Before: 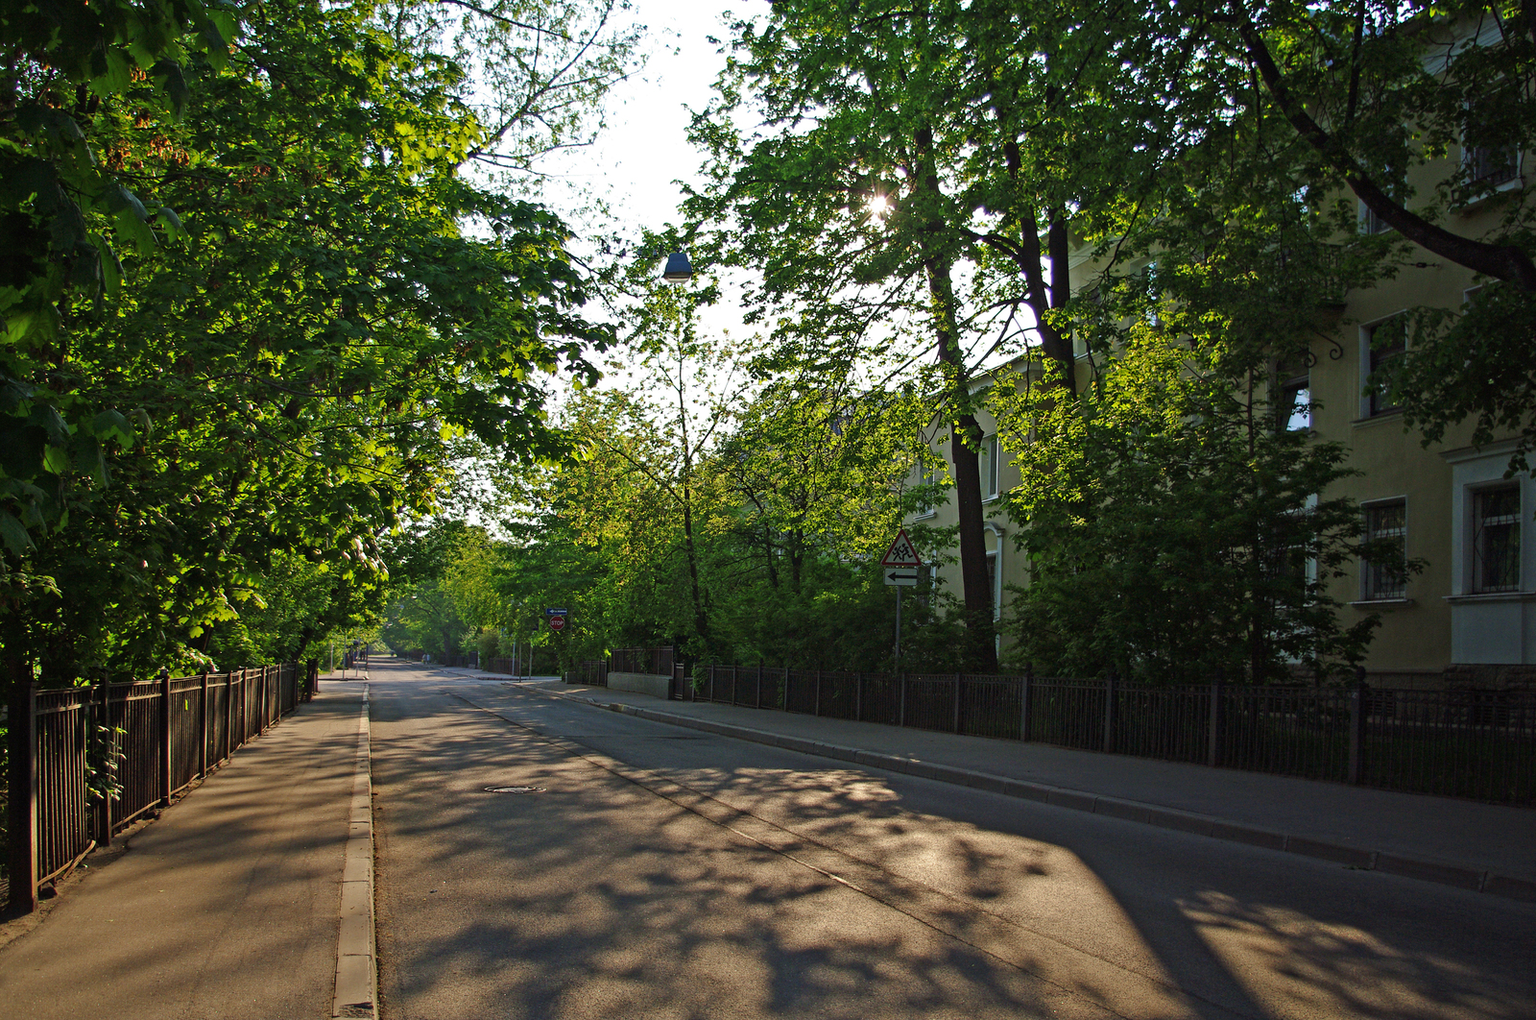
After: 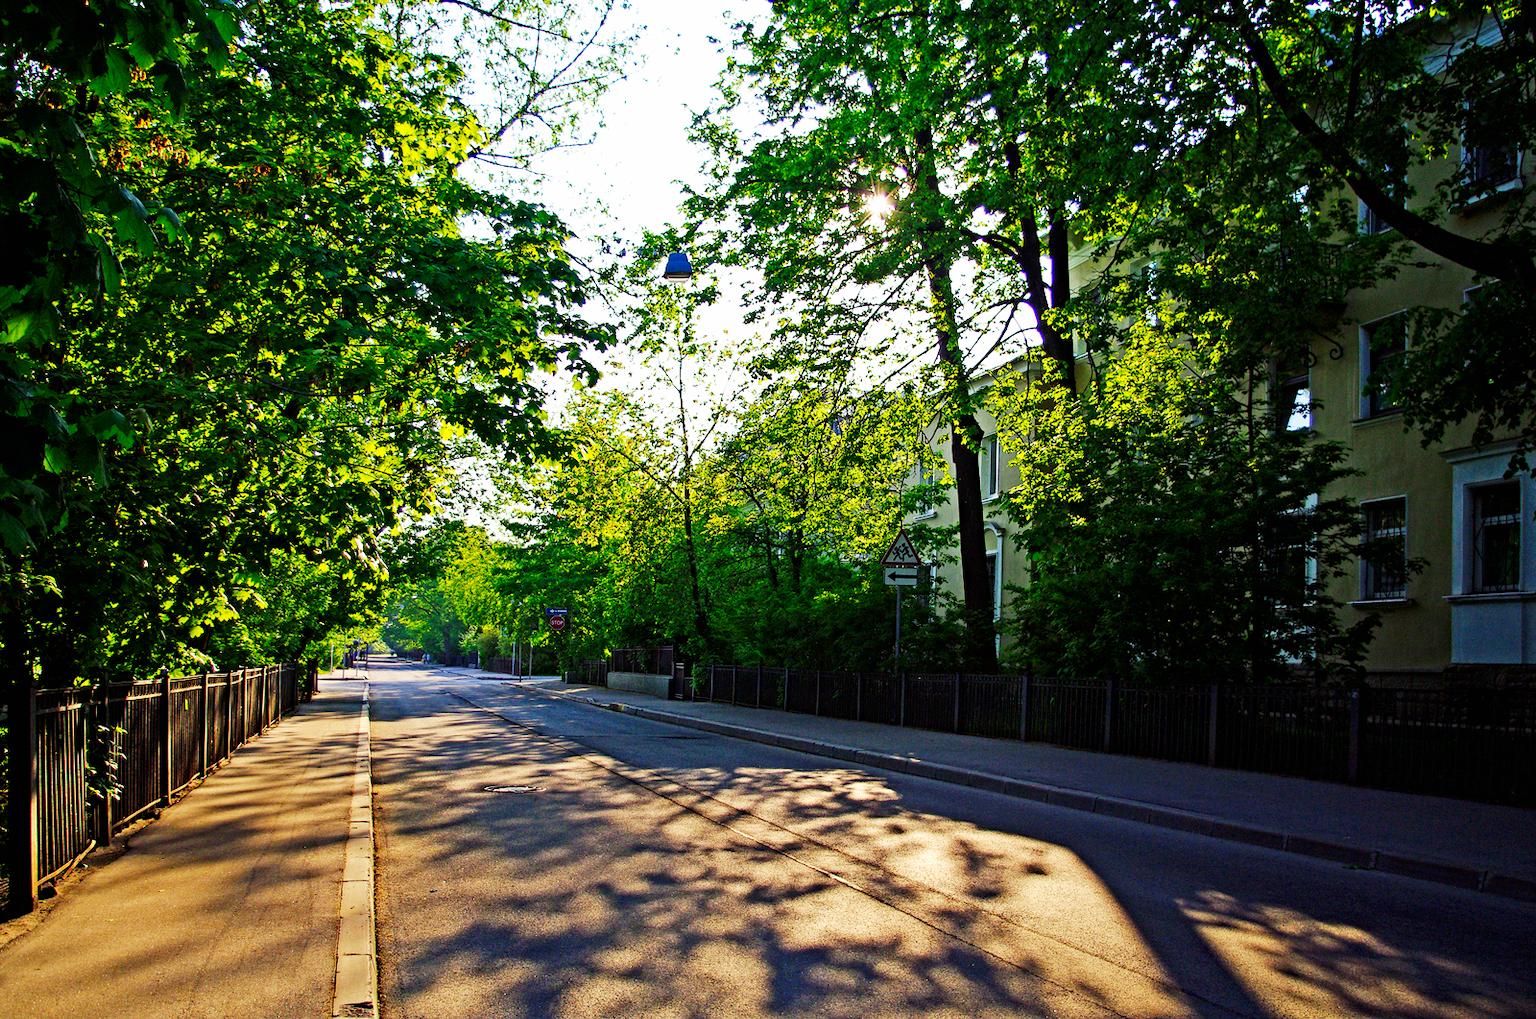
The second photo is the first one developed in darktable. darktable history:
color balance rgb: shadows lift › luminance -21.926%, shadows lift › chroma 6.576%, shadows lift › hue 271.39°, global offset › luminance -0.476%, perceptual saturation grading › global saturation 8.515%, contrast -9.565%
base curve: curves: ch0 [(0, 0) (0.007, 0.004) (0.027, 0.03) (0.046, 0.07) (0.207, 0.54) (0.442, 0.872) (0.673, 0.972) (1, 1)], preserve colors none
haze removal: adaptive false
